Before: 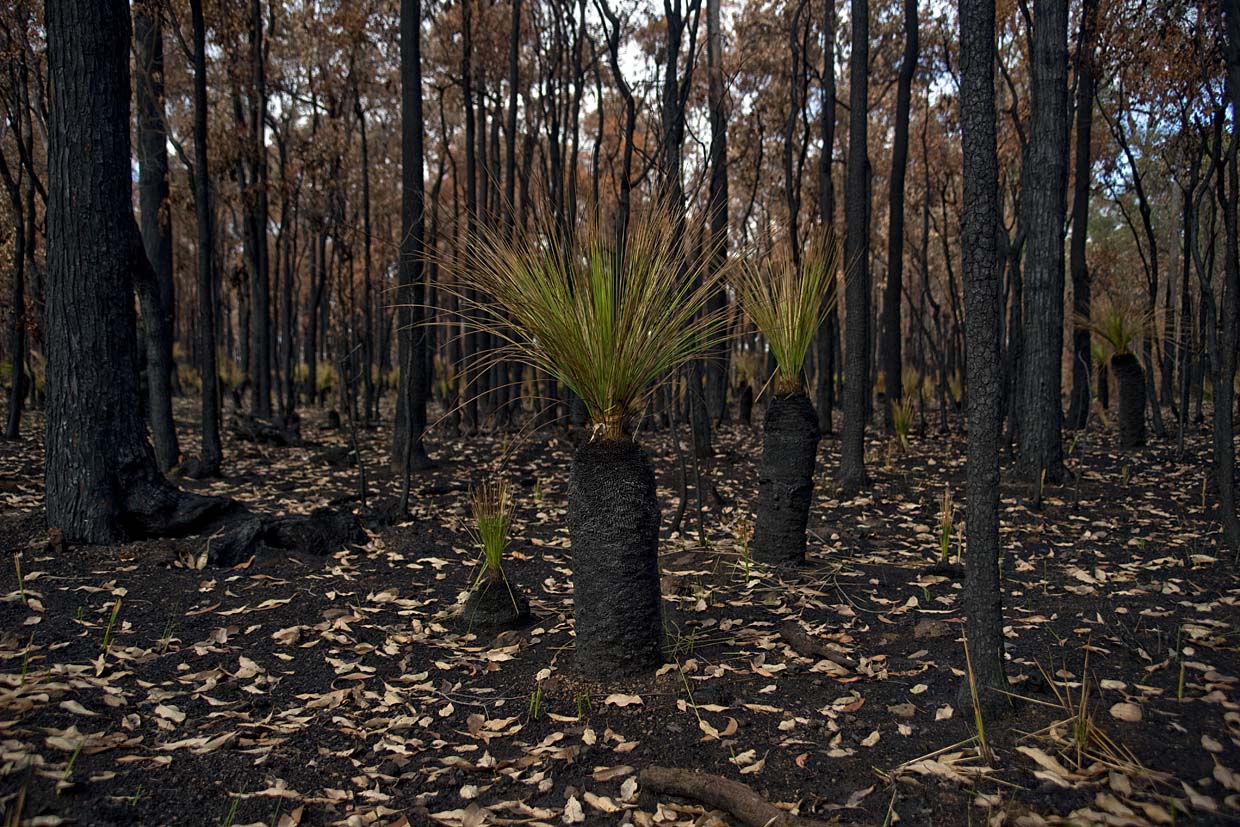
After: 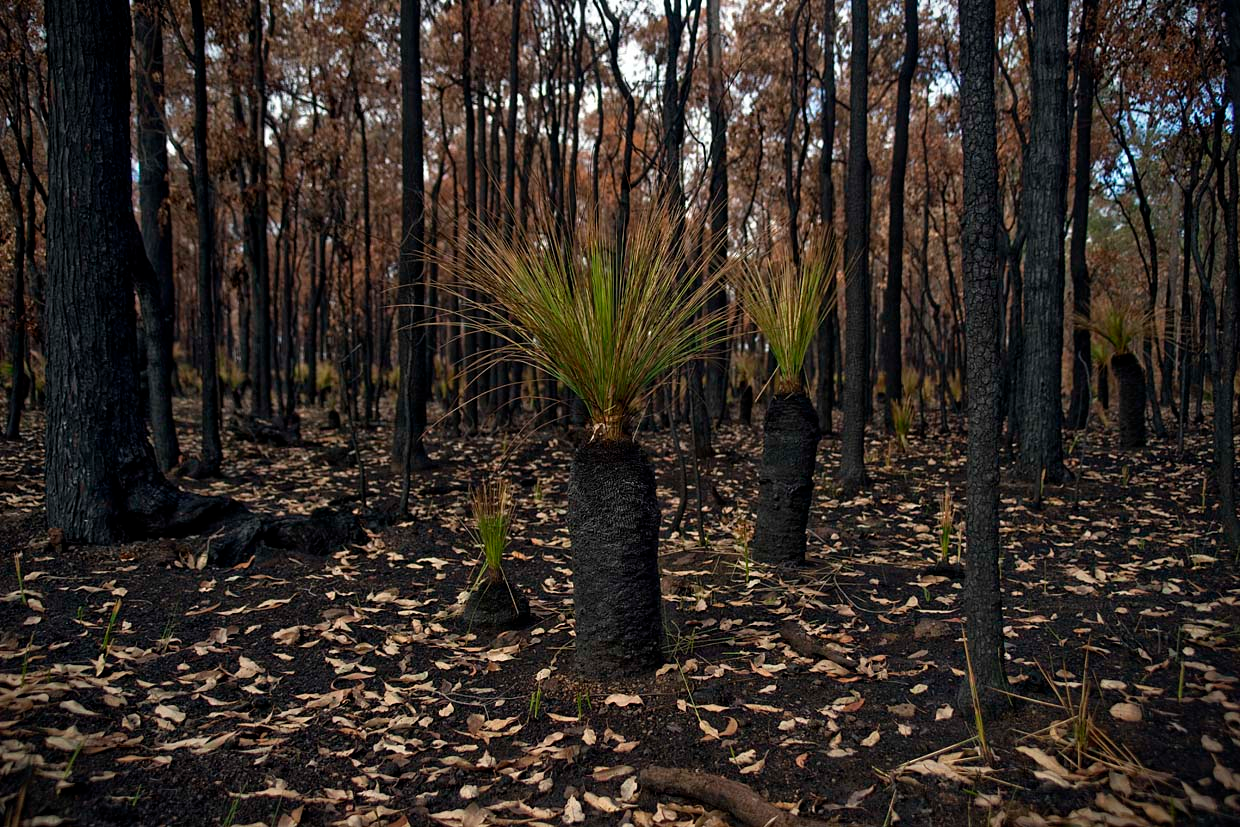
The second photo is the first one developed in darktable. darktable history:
vignetting: fall-off start 99.45%, fall-off radius 65%, saturation -0.003, automatic ratio true
